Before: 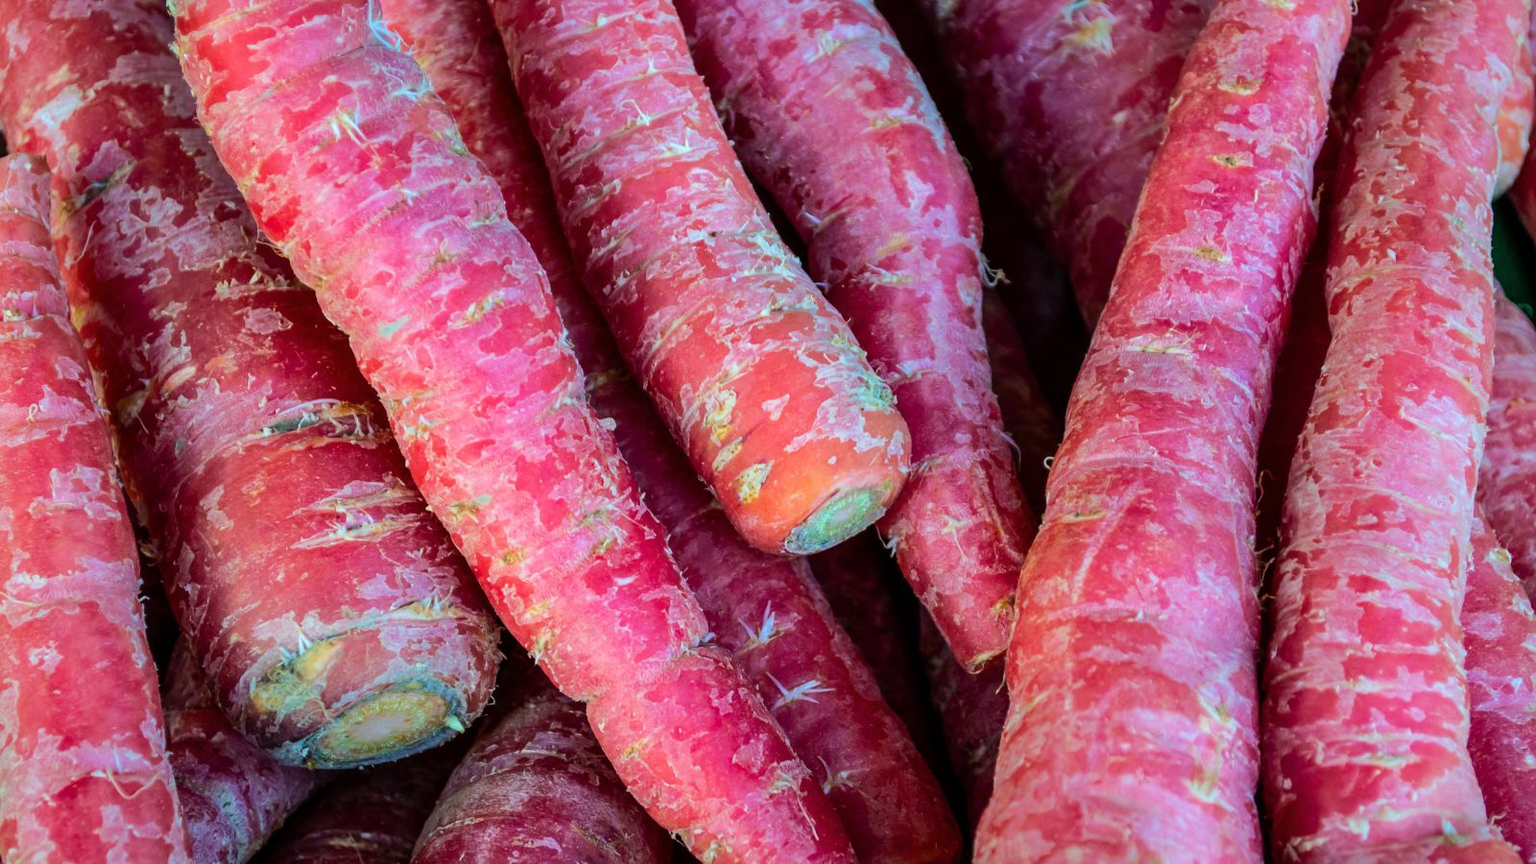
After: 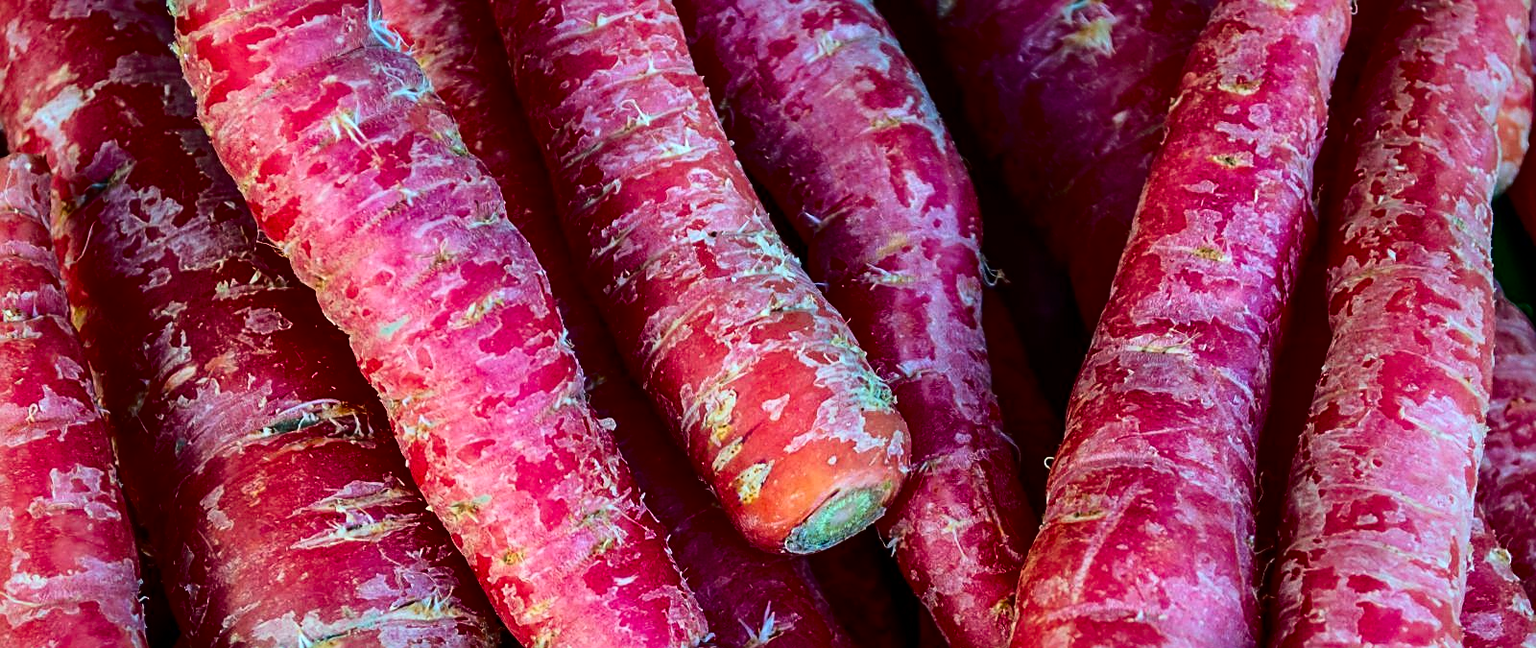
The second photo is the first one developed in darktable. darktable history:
sharpen: on, module defaults
crop: bottom 24.967%
contrast brightness saturation: contrast 0.24, brightness -0.24, saturation 0.14
